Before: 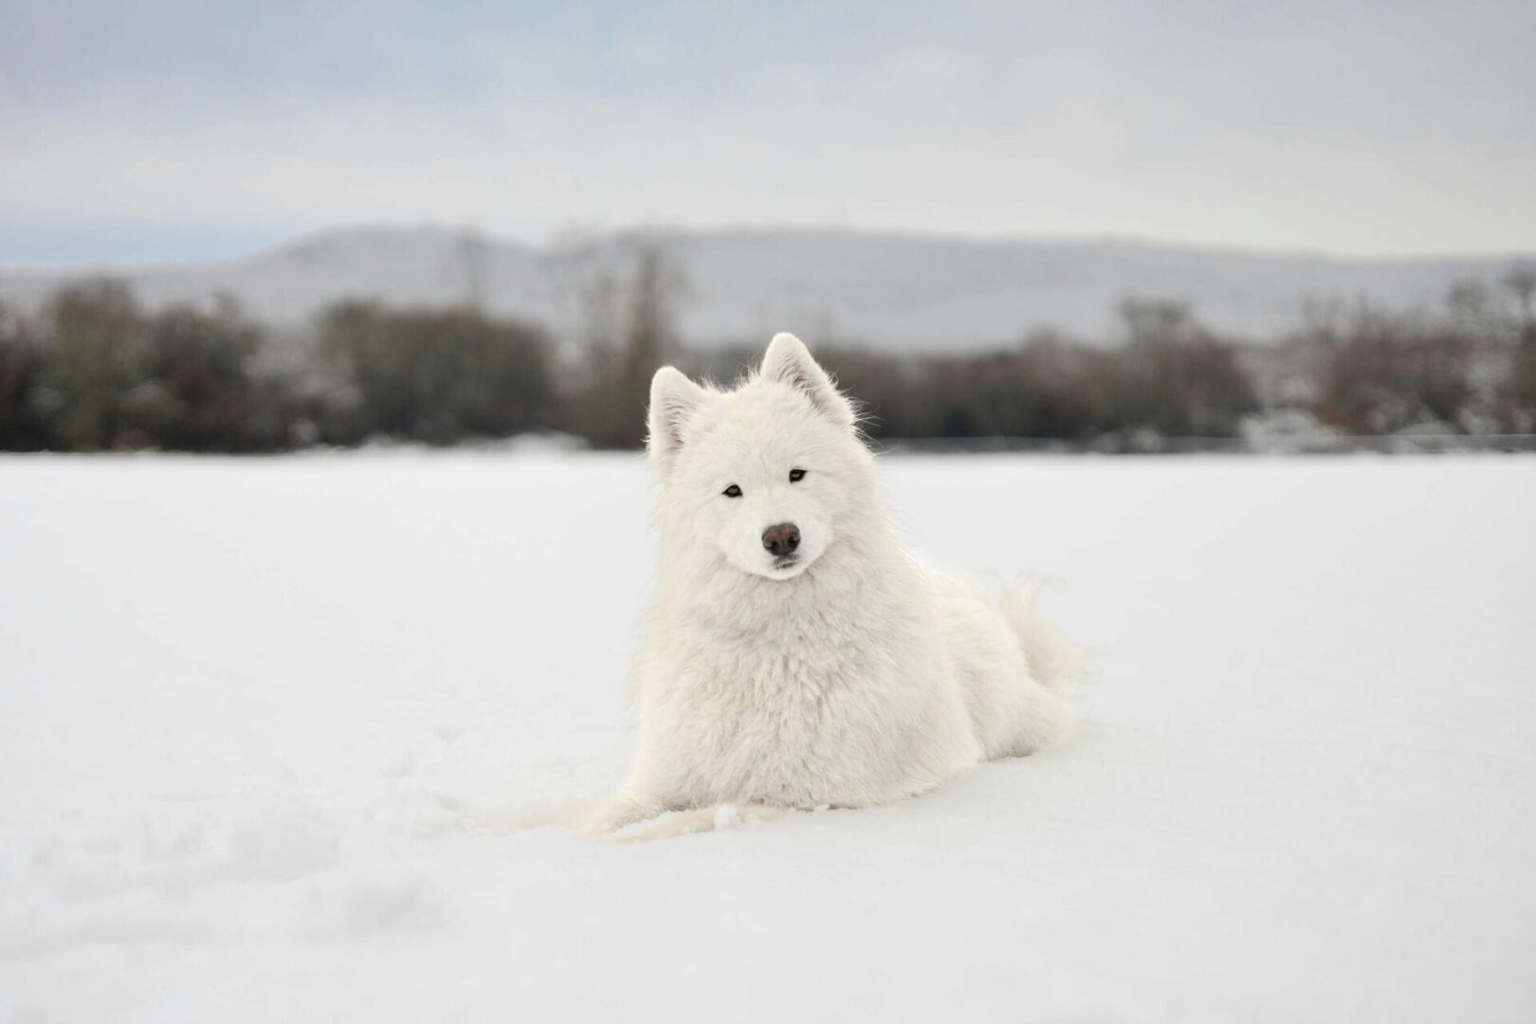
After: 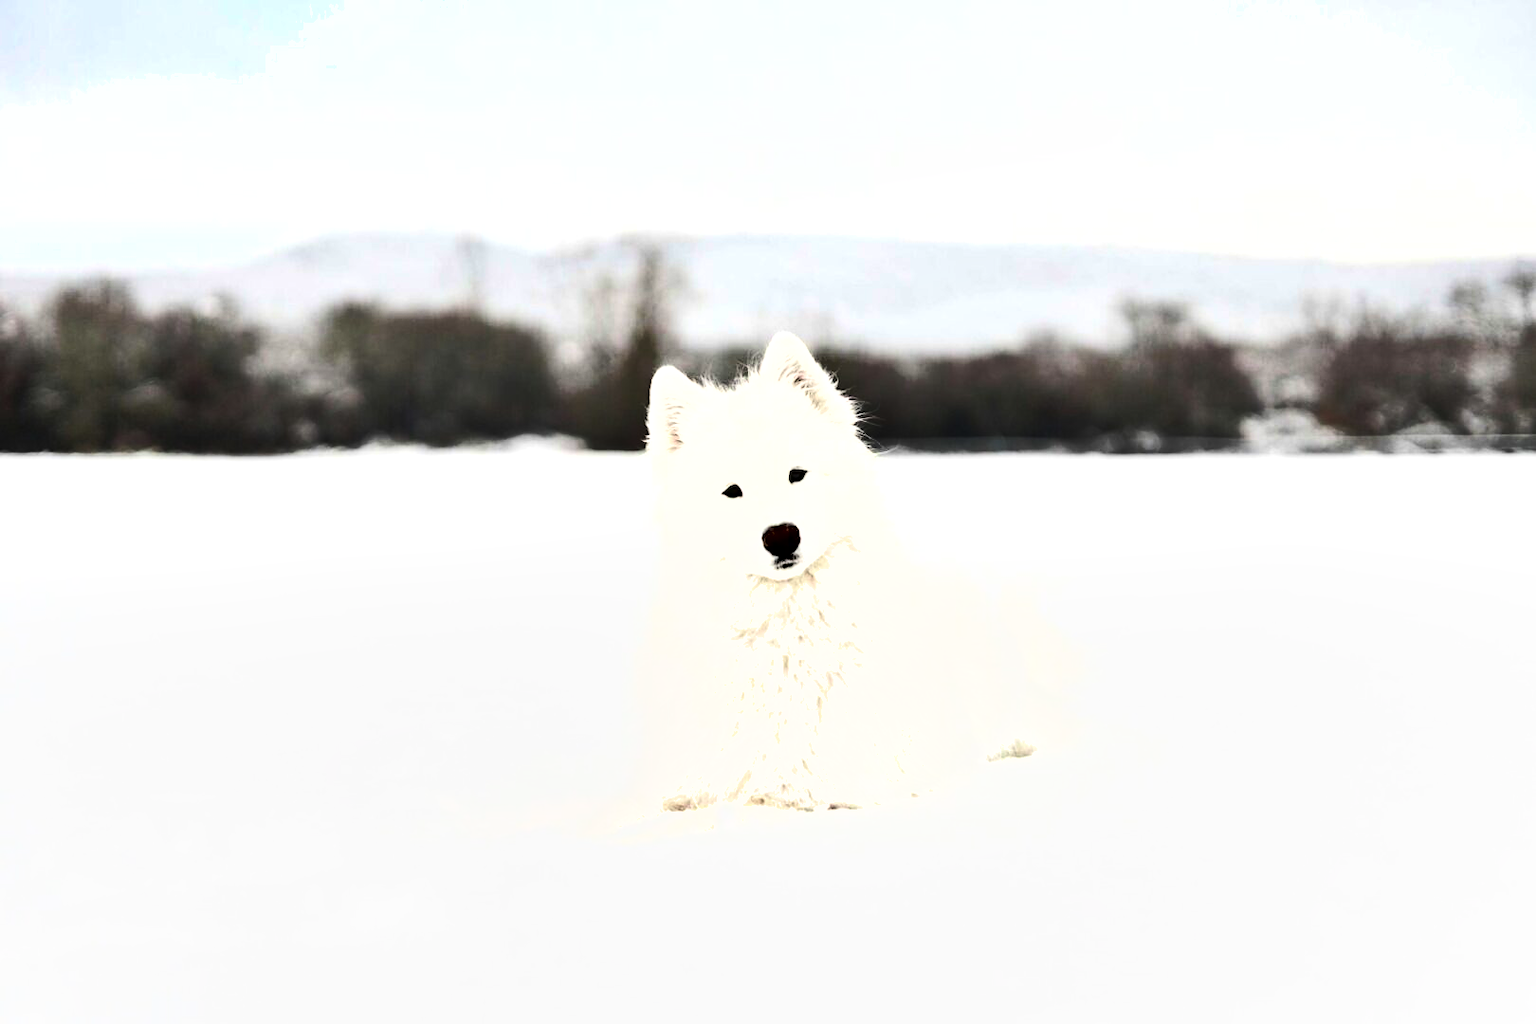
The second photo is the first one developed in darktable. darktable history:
shadows and highlights: soften with gaussian
contrast brightness saturation: contrast 0.2, brightness 0.16, saturation 0.22
tone equalizer: -8 EV -1.08 EV, -7 EV -1.01 EV, -6 EV -0.867 EV, -5 EV -0.578 EV, -3 EV 0.578 EV, -2 EV 0.867 EV, -1 EV 1.01 EV, +0 EV 1.08 EV, edges refinement/feathering 500, mask exposure compensation -1.57 EV, preserve details no
